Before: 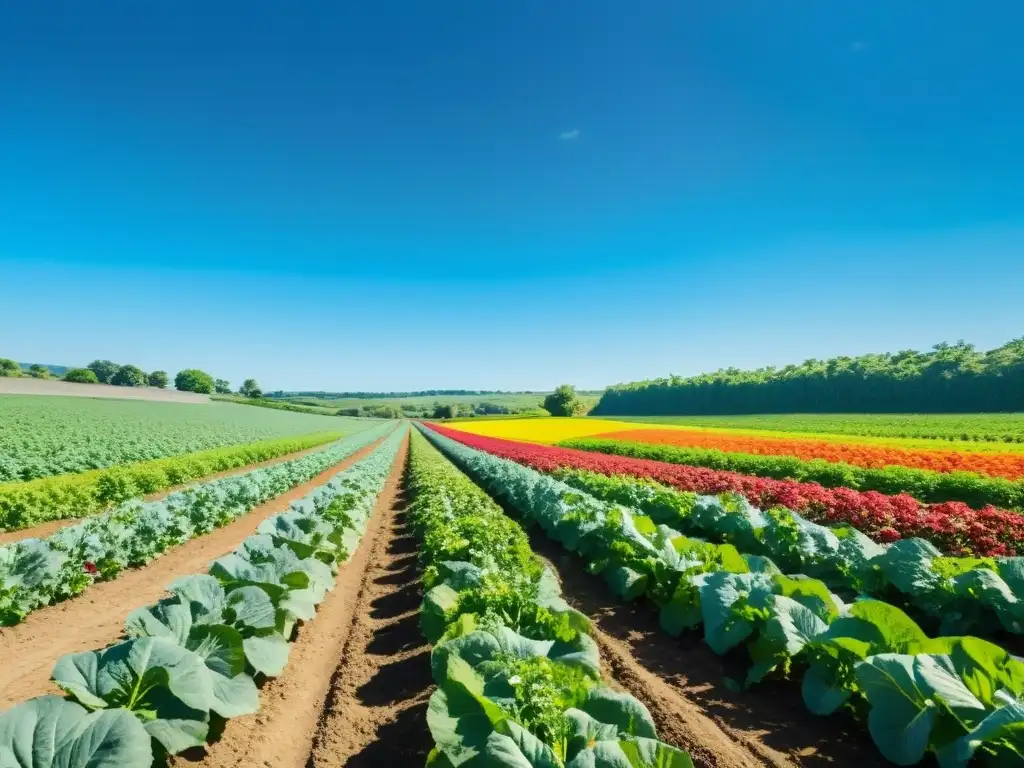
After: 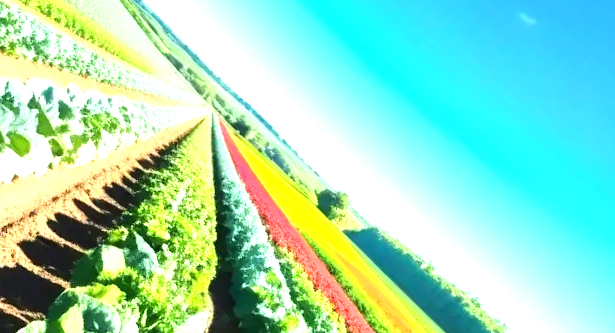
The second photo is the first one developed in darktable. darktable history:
crop and rotate: angle -44.62°, top 16.707%, right 0.874%, bottom 11.664%
exposure: exposure 0.947 EV, compensate highlight preservation false
tone equalizer: -8 EV 0.001 EV, -7 EV -0.003 EV, -6 EV 0.004 EV, -5 EV -0.025 EV, -4 EV -0.153 EV, -3 EV -0.192 EV, -2 EV 0.248 EV, -1 EV 0.708 EV, +0 EV 0.505 EV
